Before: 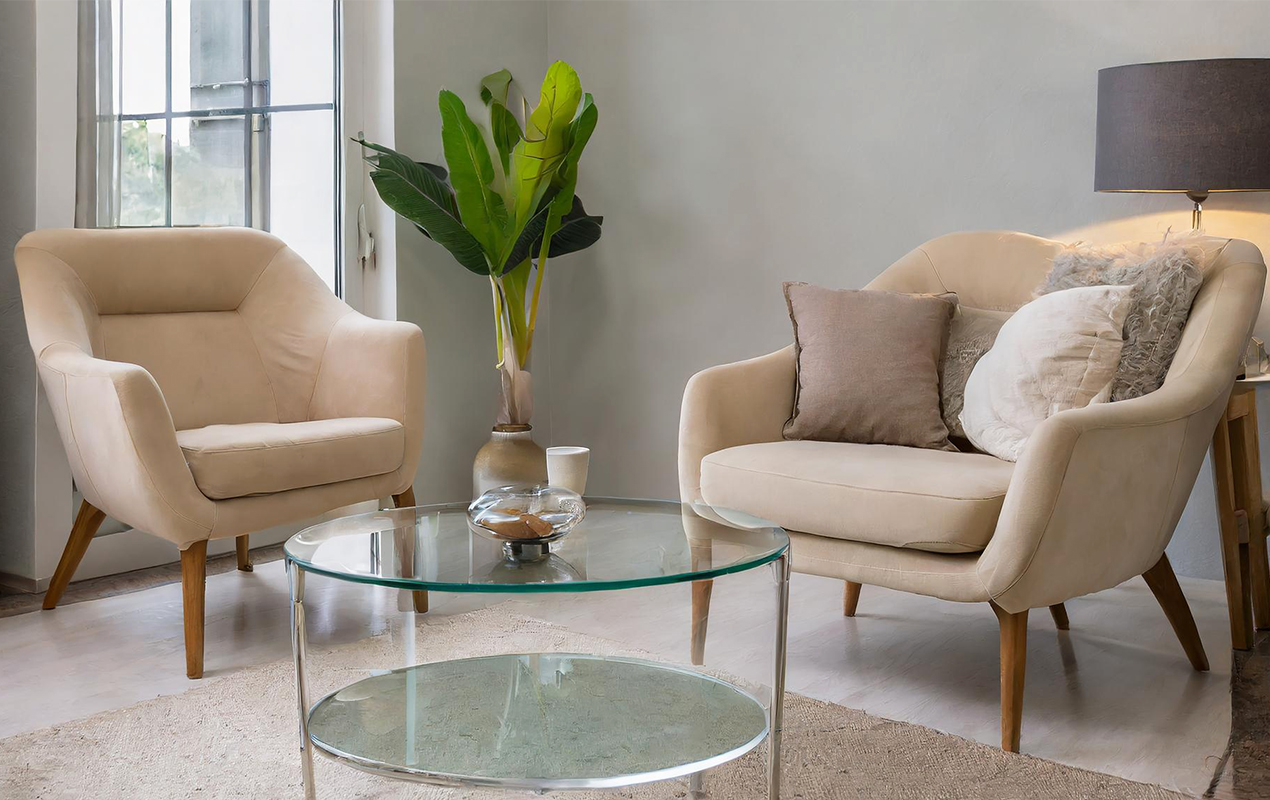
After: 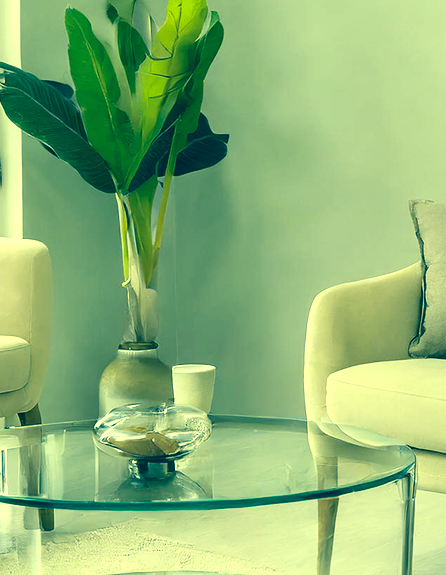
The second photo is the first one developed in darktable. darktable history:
crop and rotate: left 29.479%, top 10.348%, right 35.371%, bottom 17.704%
contrast brightness saturation: contrast 0.098, saturation -0.291
exposure: black level correction 0, exposure 0.697 EV, compensate exposure bias true, compensate highlight preservation false
color correction: highlights a* -15.85, highlights b* 39.78, shadows a* -39.86, shadows b* -26.02
